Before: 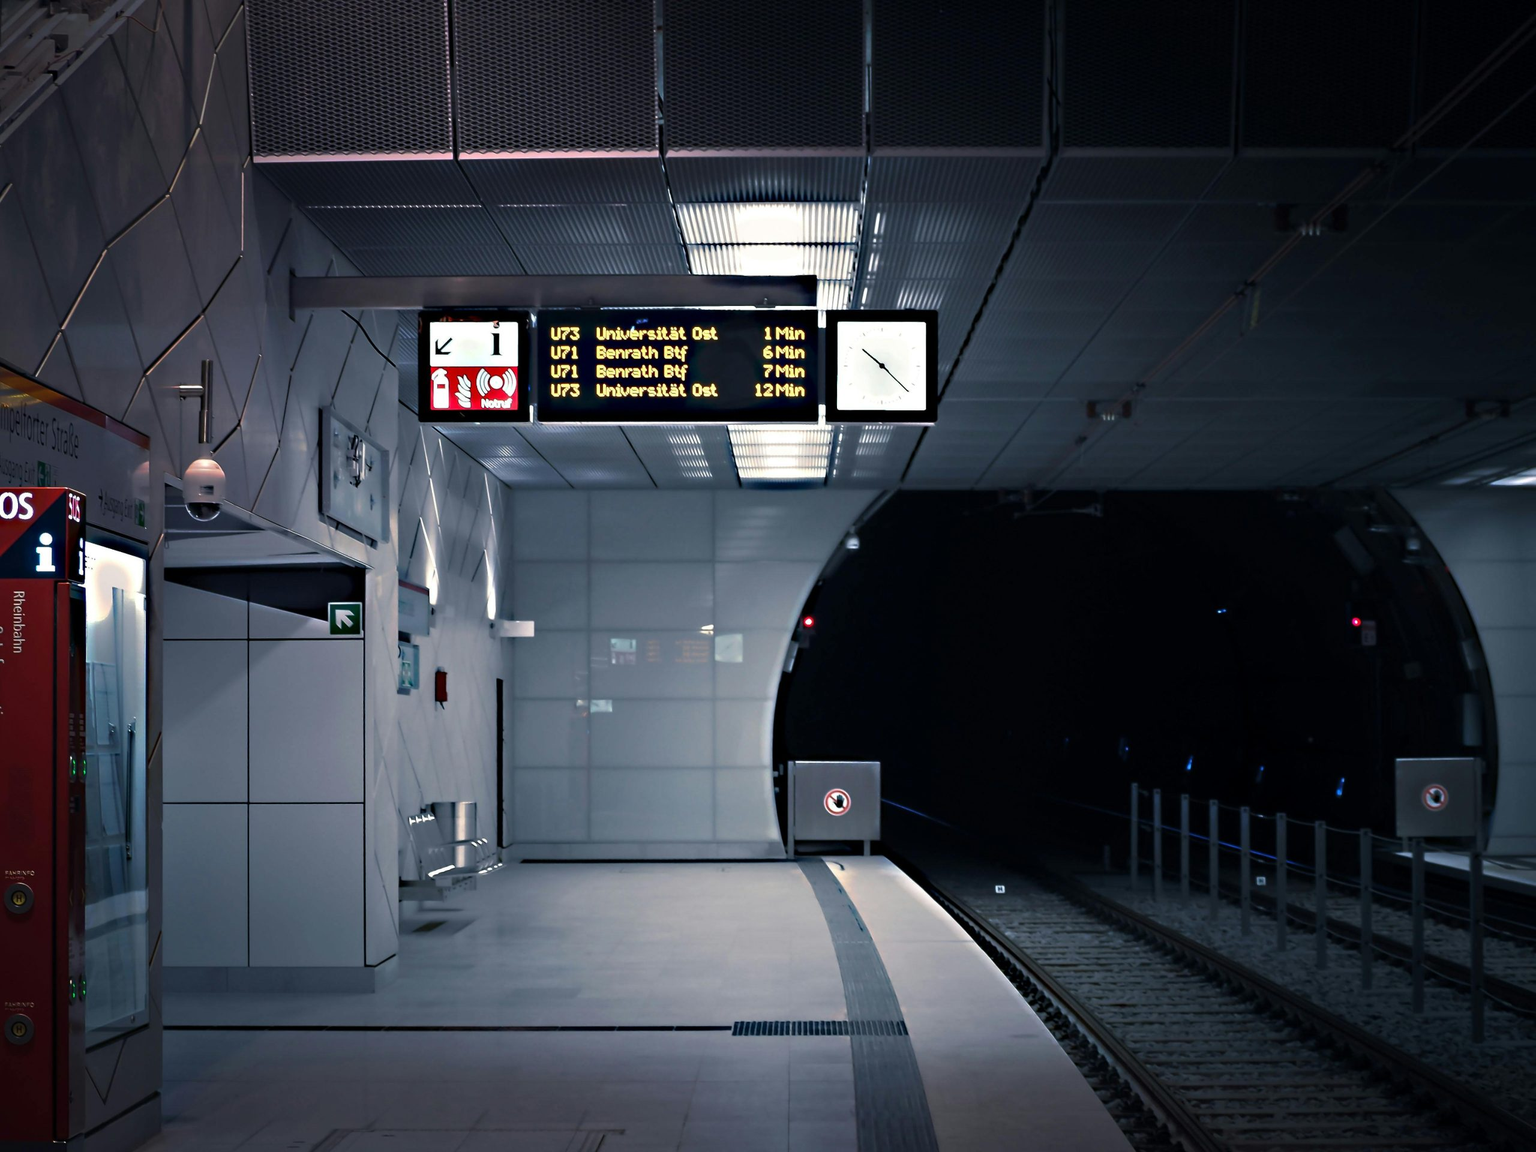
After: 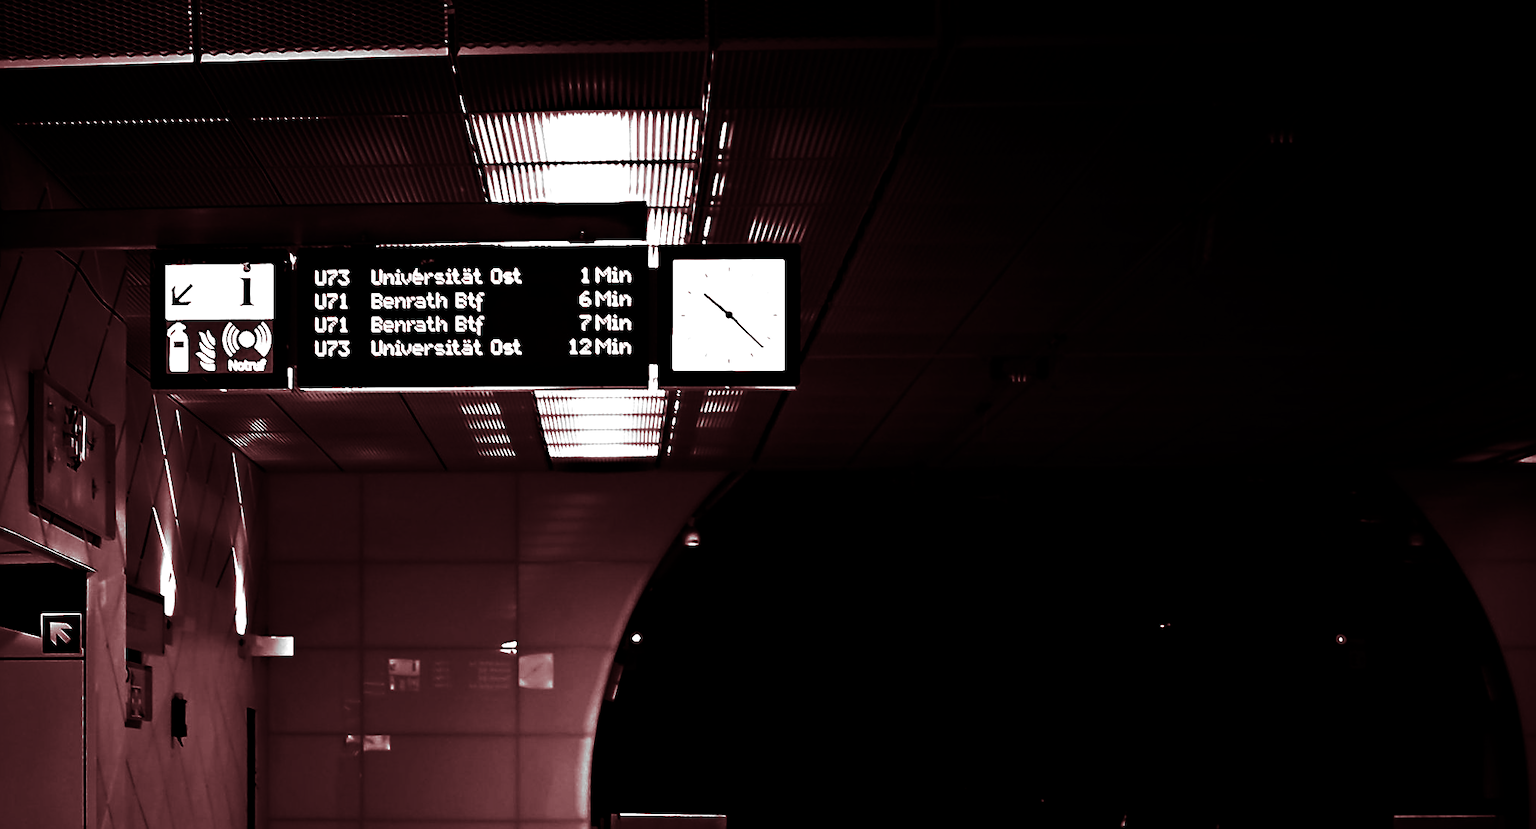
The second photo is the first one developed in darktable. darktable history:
crop: left 18.38%, top 11.092%, right 2.134%, bottom 33.217%
split-toning: highlights › saturation 0, balance -61.83
contrast brightness saturation: contrast 0.02, brightness -1, saturation -1
rotate and perspective: lens shift (horizontal) -0.055, automatic cropping off
color balance rgb: perceptual saturation grading › global saturation 30%, global vibrance 20%
color zones: curves: ch0 [(0, 0.5) (0.125, 0.4) (0.25, 0.5) (0.375, 0.4) (0.5, 0.4) (0.625, 0.35) (0.75, 0.35) (0.875, 0.5)]; ch1 [(0, 0.35) (0.125, 0.45) (0.25, 0.35) (0.375, 0.35) (0.5, 0.35) (0.625, 0.35) (0.75, 0.45) (0.875, 0.35)]; ch2 [(0, 0.6) (0.125, 0.5) (0.25, 0.5) (0.375, 0.6) (0.5, 0.6) (0.625, 0.5) (0.75, 0.5) (0.875, 0.5)]
sharpen: on, module defaults
exposure: black level correction 0.001, exposure 0.5 EV, compensate exposure bias true, compensate highlight preservation false
